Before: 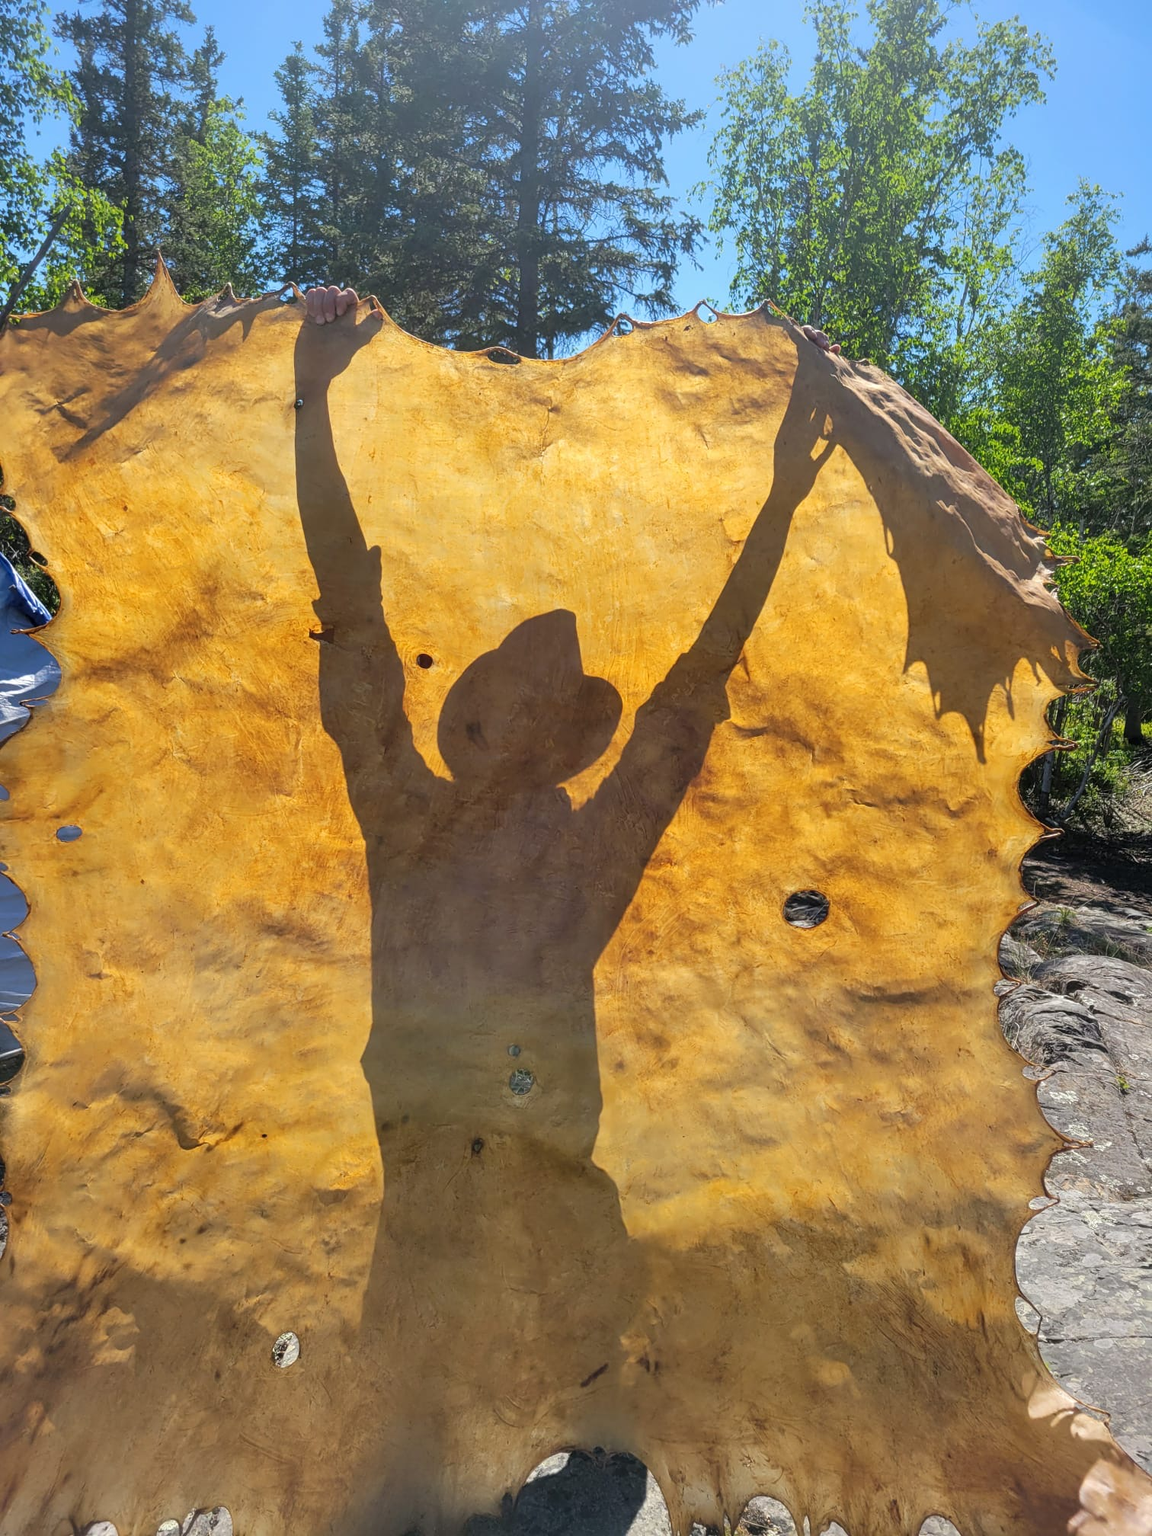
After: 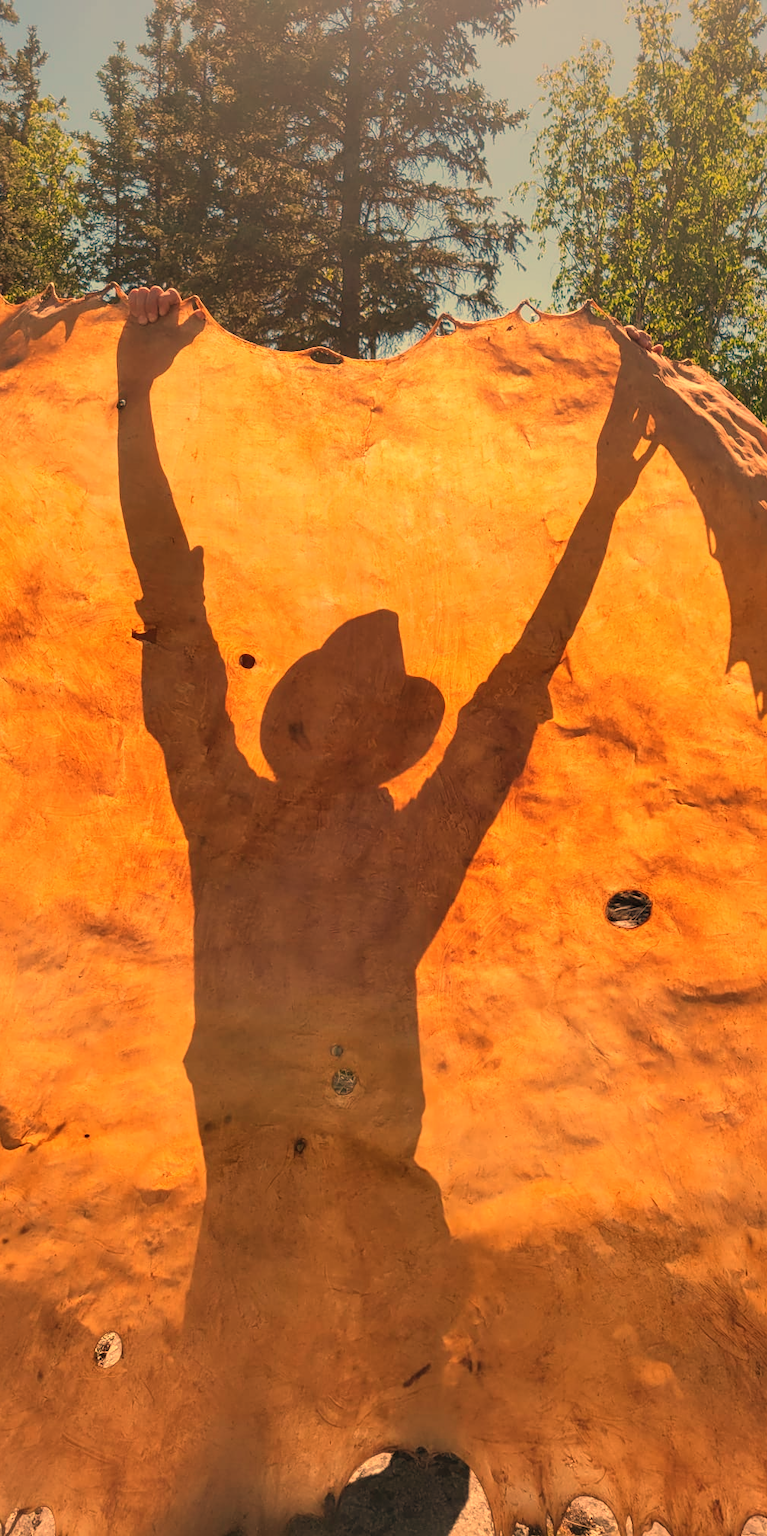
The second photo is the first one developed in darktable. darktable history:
crop: left 15.419%, right 17.914%
white balance: red 1.467, blue 0.684
exposure: exposure -0.36 EV, compensate highlight preservation false
